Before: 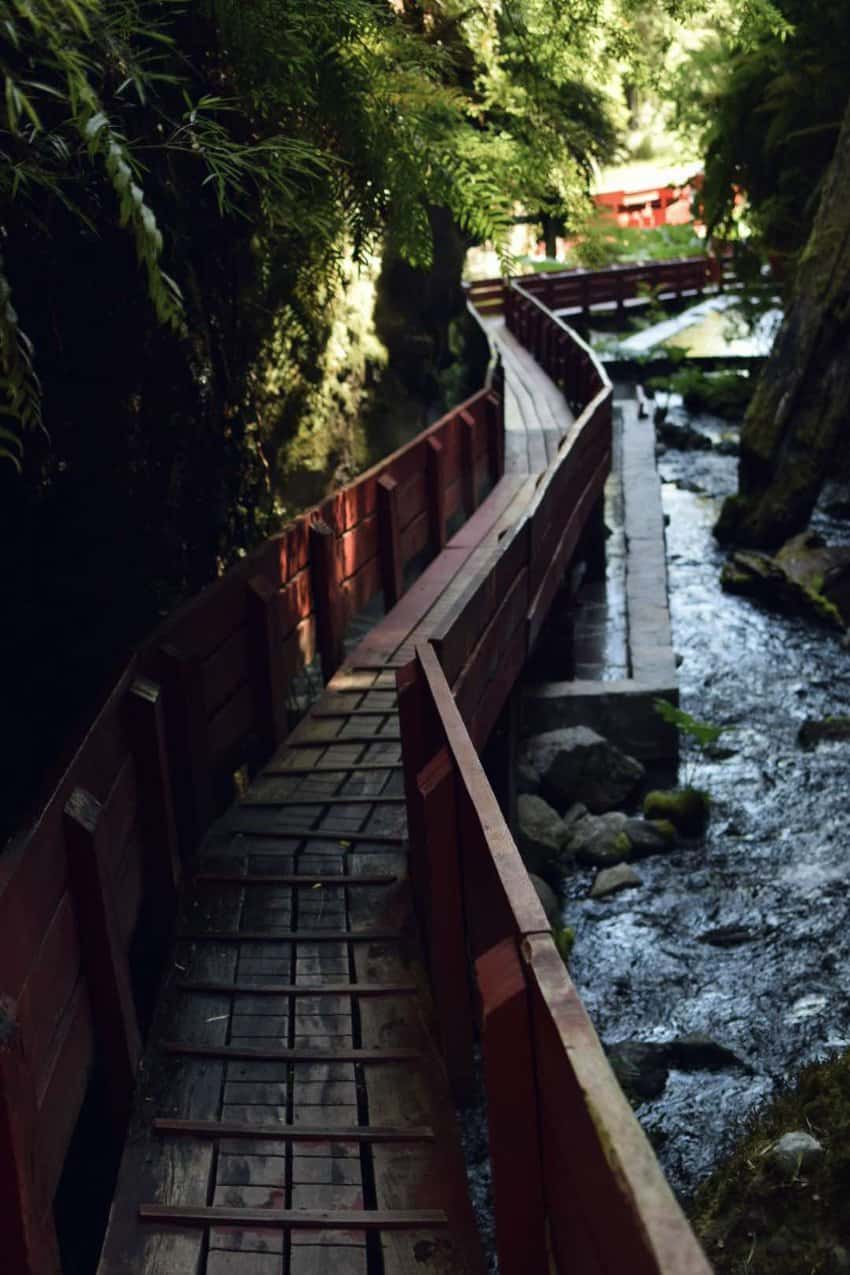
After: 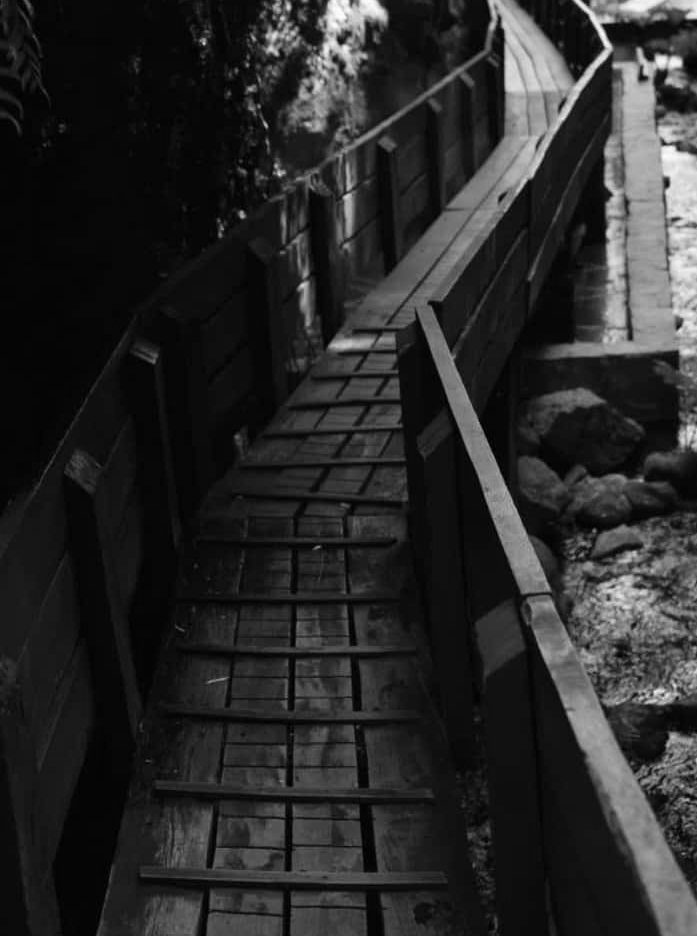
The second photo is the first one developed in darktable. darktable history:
monochrome: size 3.1
crop: top 26.531%, right 17.959%
